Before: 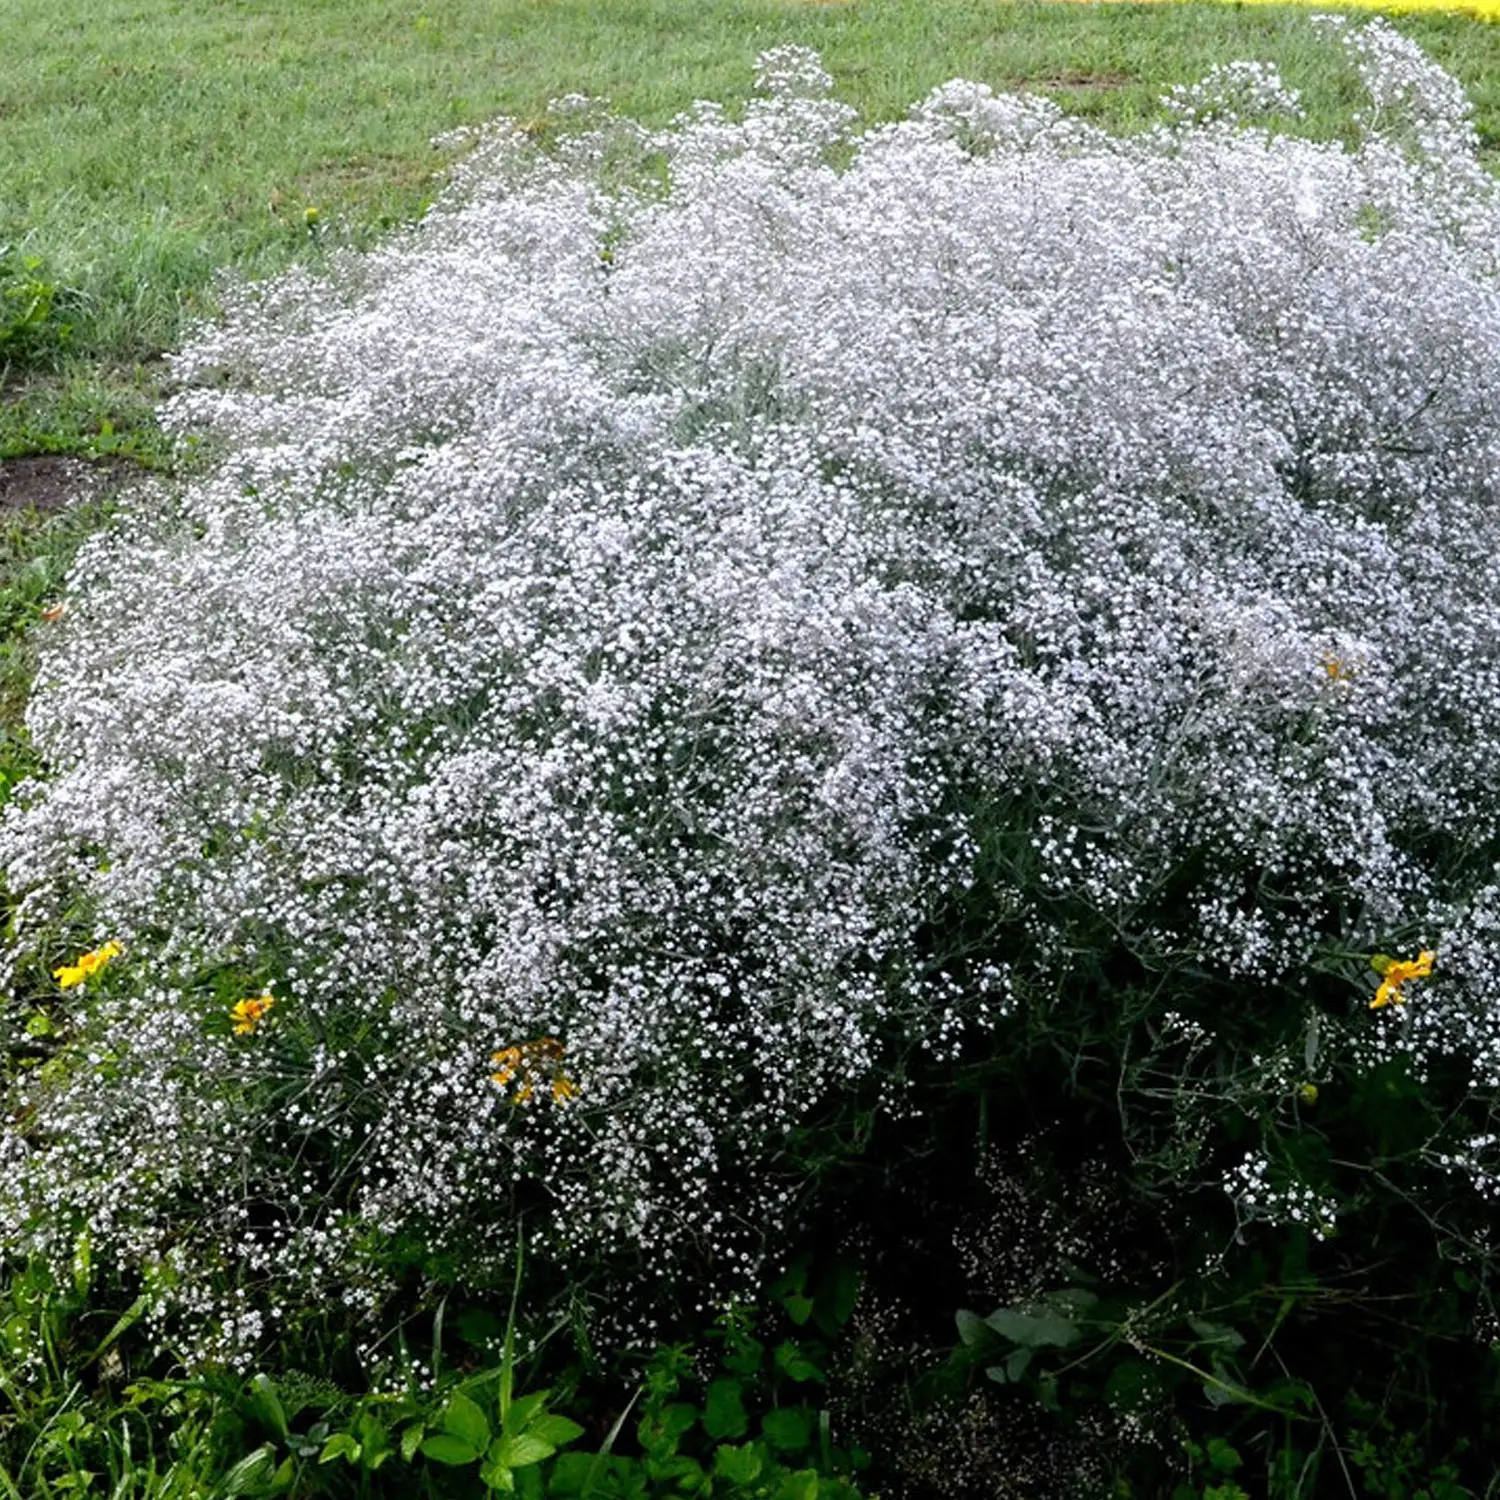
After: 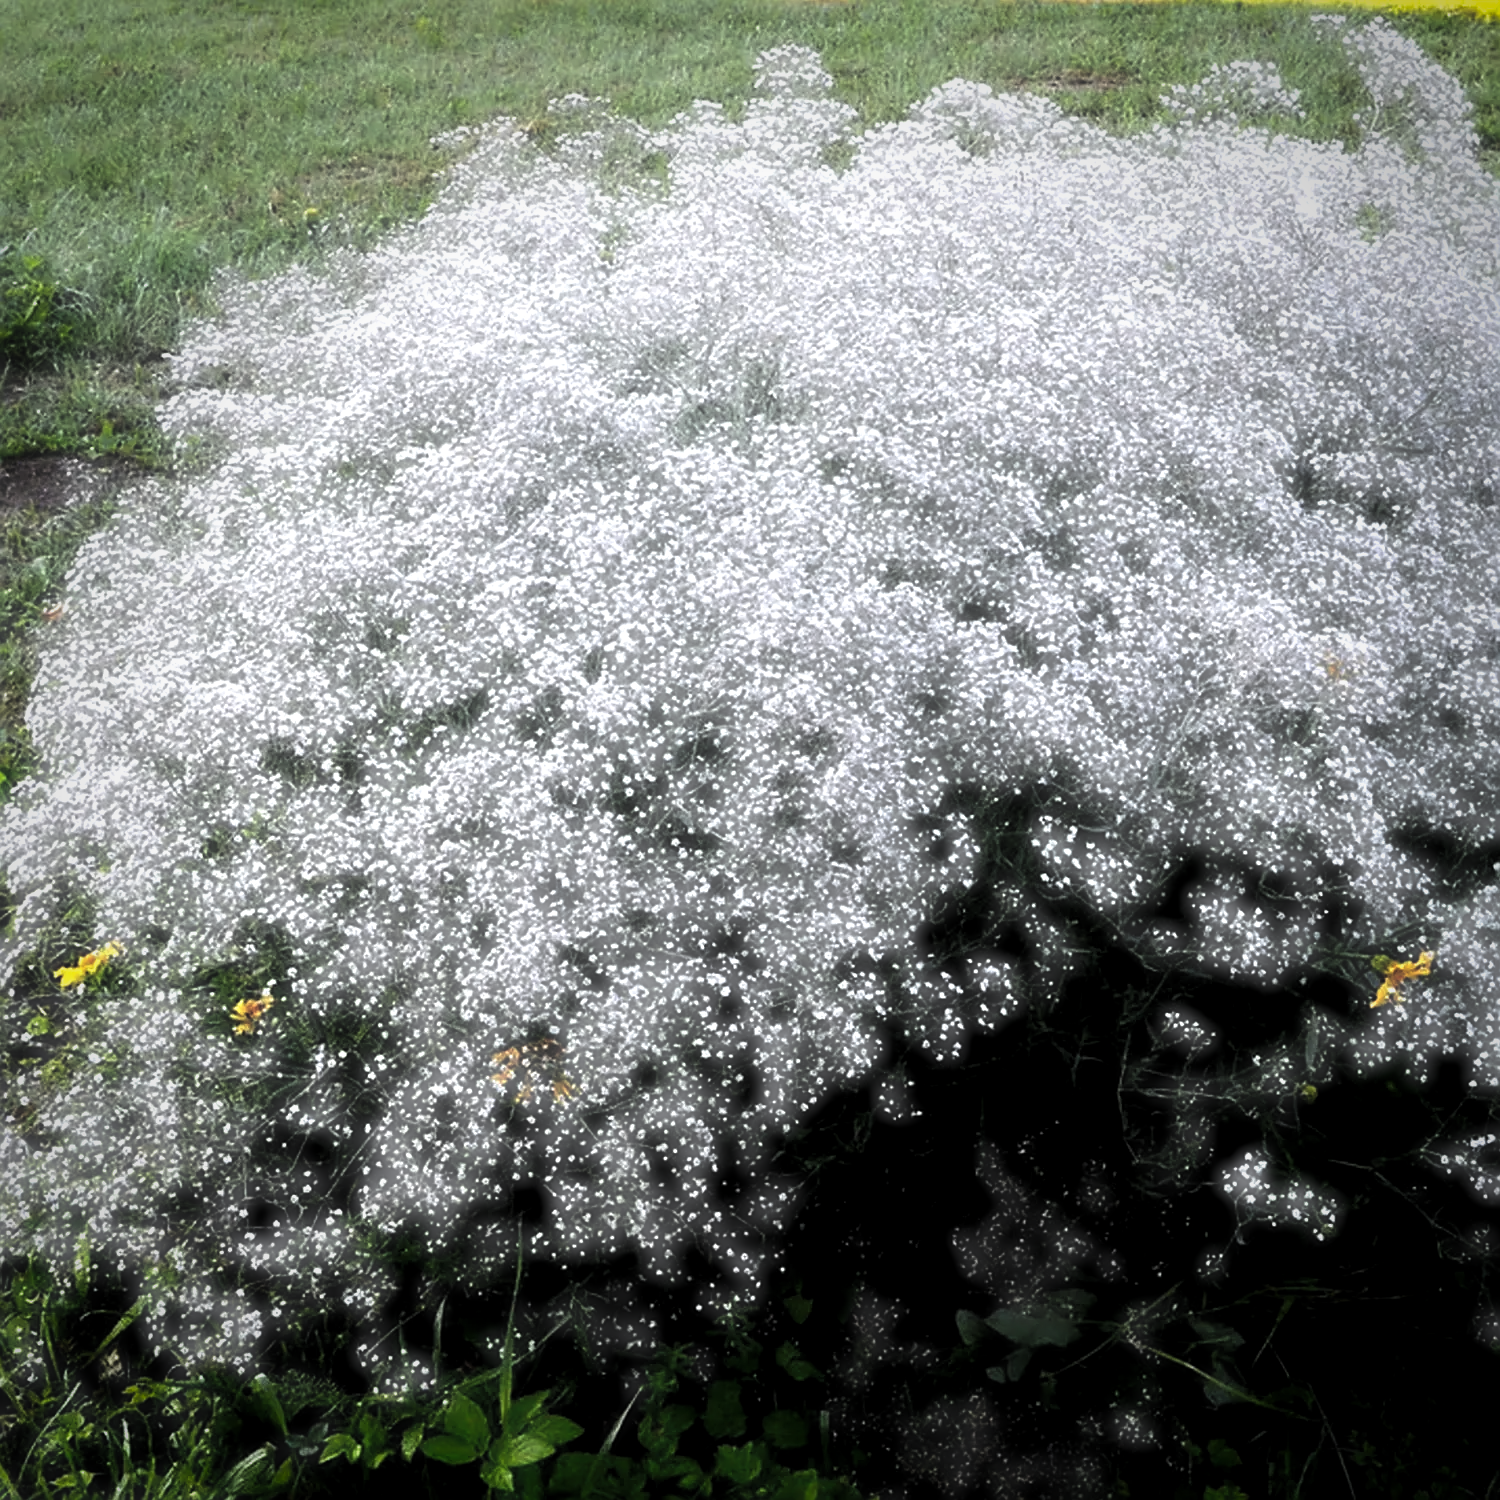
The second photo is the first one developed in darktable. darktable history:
haze removal: strength -0.893, distance 0.232, compatibility mode true, adaptive false
levels: levels [0.101, 0.578, 0.953]
sharpen: on, module defaults
tone equalizer: edges refinement/feathering 500, mask exposure compensation -1.57 EV, preserve details no
vignetting: fall-off start 71.51%, saturation 0.381
velvia: strength 14.48%
